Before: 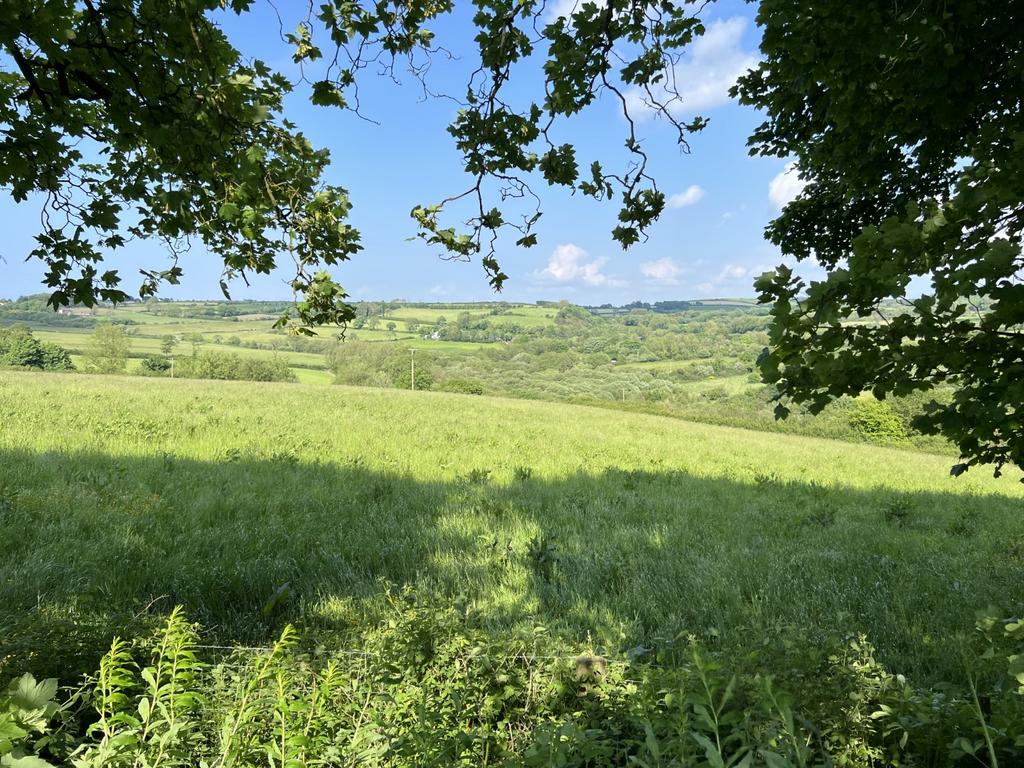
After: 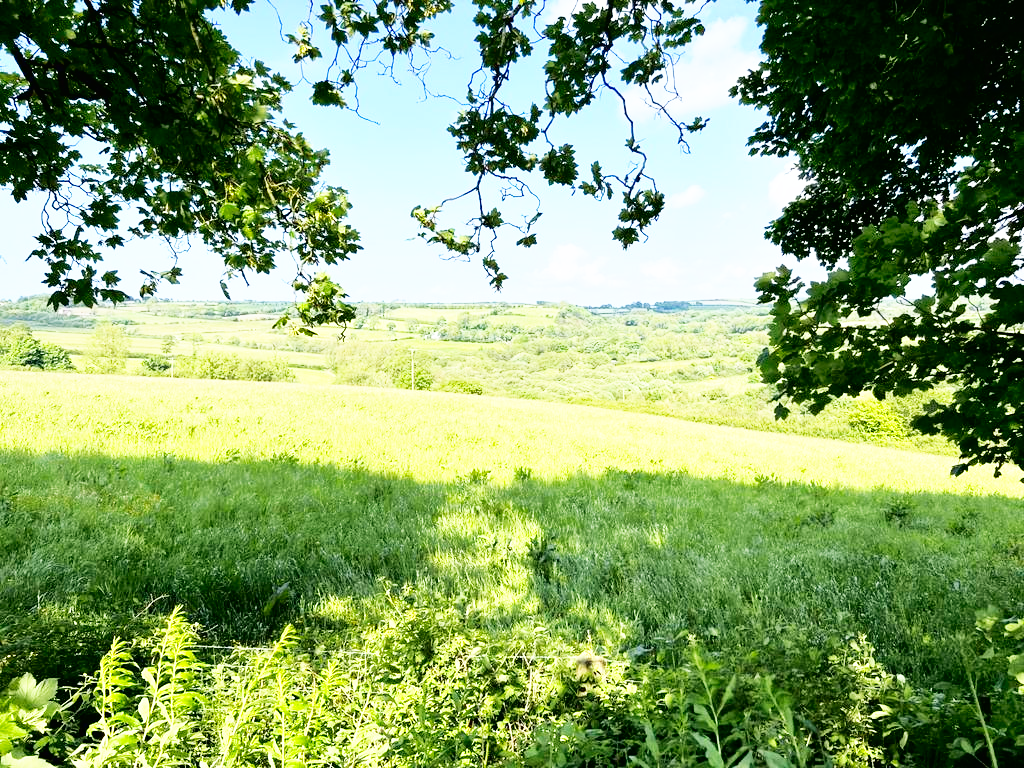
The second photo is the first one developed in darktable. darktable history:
tone curve: curves: ch0 [(0, 0) (0.003, 0.004) (0.011, 0.006) (0.025, 0.011) (0.044, 0.017) (0.069, 0.029) (0.1, 0.047) (0.136, 0.07) (0.177, 0.121) (0.224, 0.182) (0.277, 0.257) (0.335, 0.342) (0.399, 0.432) (0.468, 0.526) (0.543, 0.621) (0.623, 0.711) (0.709, 0.792) (0.801, 0.87) (0.898, 0.951) (1, 1)], color space Lab, independent channels, preserve colors none
base curve: curves: ch0 [(0, 0) (0.007, 0.004) (0.027, 0.03) (0.046, 0.07) (0.207, 0.54) (0.442, 0.872) (0.673, 0.972) (1, 1)], preserve colors none
shadows and highlights: on, module defaults
